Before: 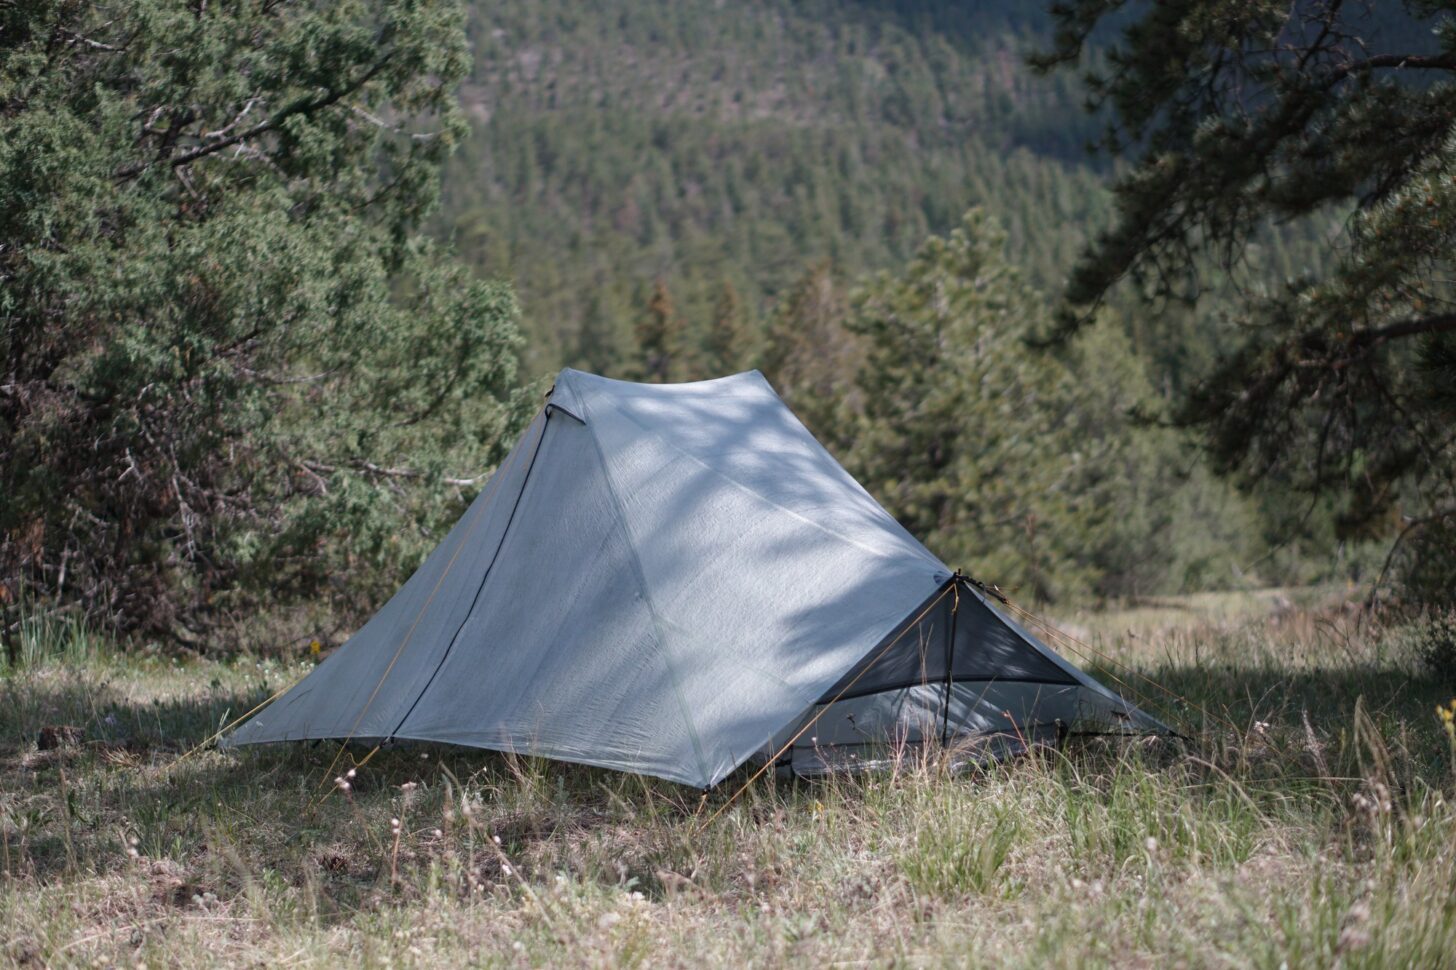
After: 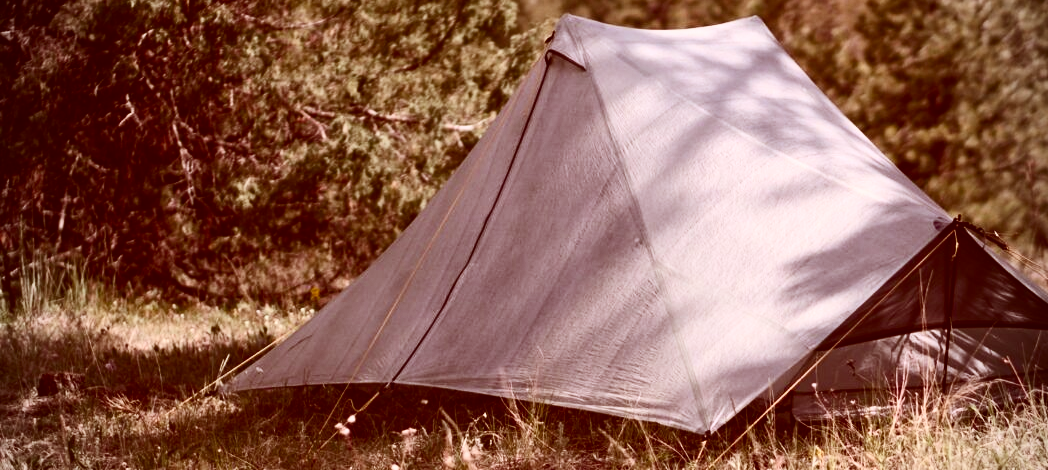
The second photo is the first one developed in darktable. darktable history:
color correction: highlights a* 9.03, highlights b* 8.71, shadows a* 40, shadows b* 40, saturation 0.8
contrast brightness saturation: contrast 0.4, brightness 0.1, saturation 0.21
crop: top 36.498%, right 27.964%, bottom 14.995%
vignetting: fall-off radius 63.6%
